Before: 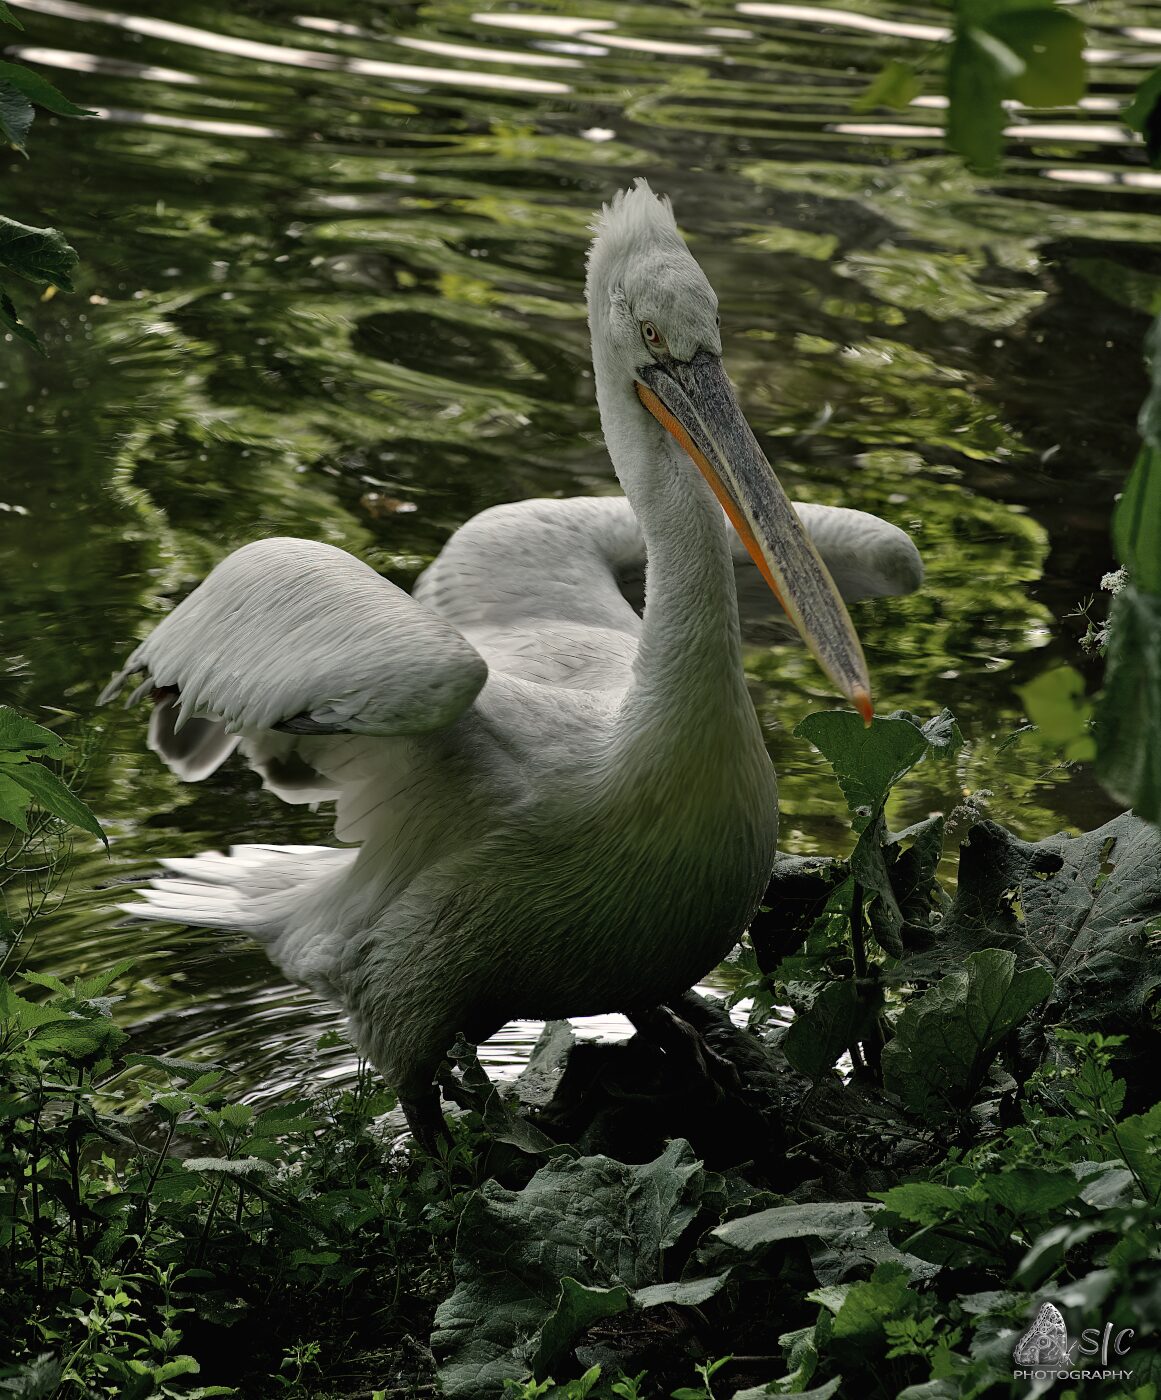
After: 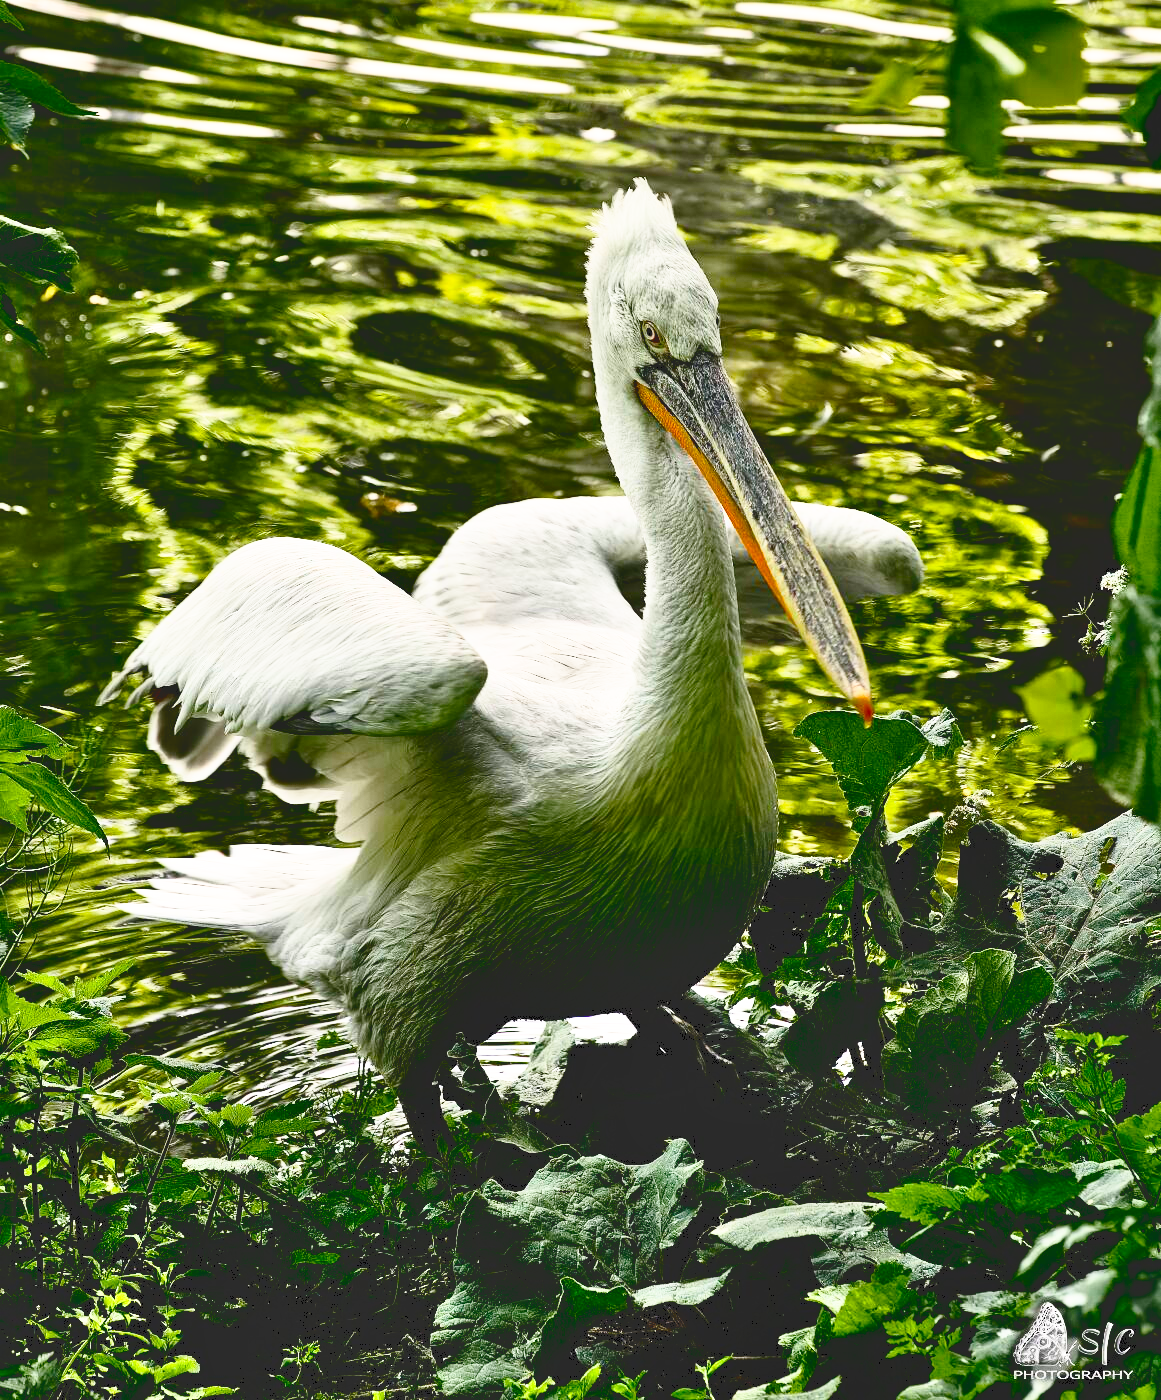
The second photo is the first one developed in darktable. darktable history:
base curve: curves: ch0 [(0, 0) (0.012, 0.01) (0.073, 0.168) (0.31, 0.711) (0.645, 0.957) (1, 1)], preserve colors none
color balance rgb: highlights gain › chroma 0.237%, highlights gain › hue 332.38°, perceptual saturation grading › global saturation 20%, perceptual saturation grading › highlights 3.37%, perceptual saturation grading › shadows 50.179%, contrast -9.932%
tone curve: curves: ch0 [(0, 0) (0.003, 0.142) (0.011, 0.142) (0.025, 0.147) (0.044, 0.147) (0.069, 0.152) (0.1, 0.16) (0.136, 0.172) (0.177, 0.193) (0.224, 0.221) (0.277, 0.264) (0.335, 0.322) (0.399, 0.399) (0.468, 0.49) (0.543, 0.593) (0.623, 0.723) (0.709, 0.841) (0.801, 0.925) (0.898, 0.976) (1, 1)], color space Lab, independent channels, preserve colors none
contrast brightness saturation: saturation -0.034
shadows and highlights: low approximation 0.01, soften with gaussian
